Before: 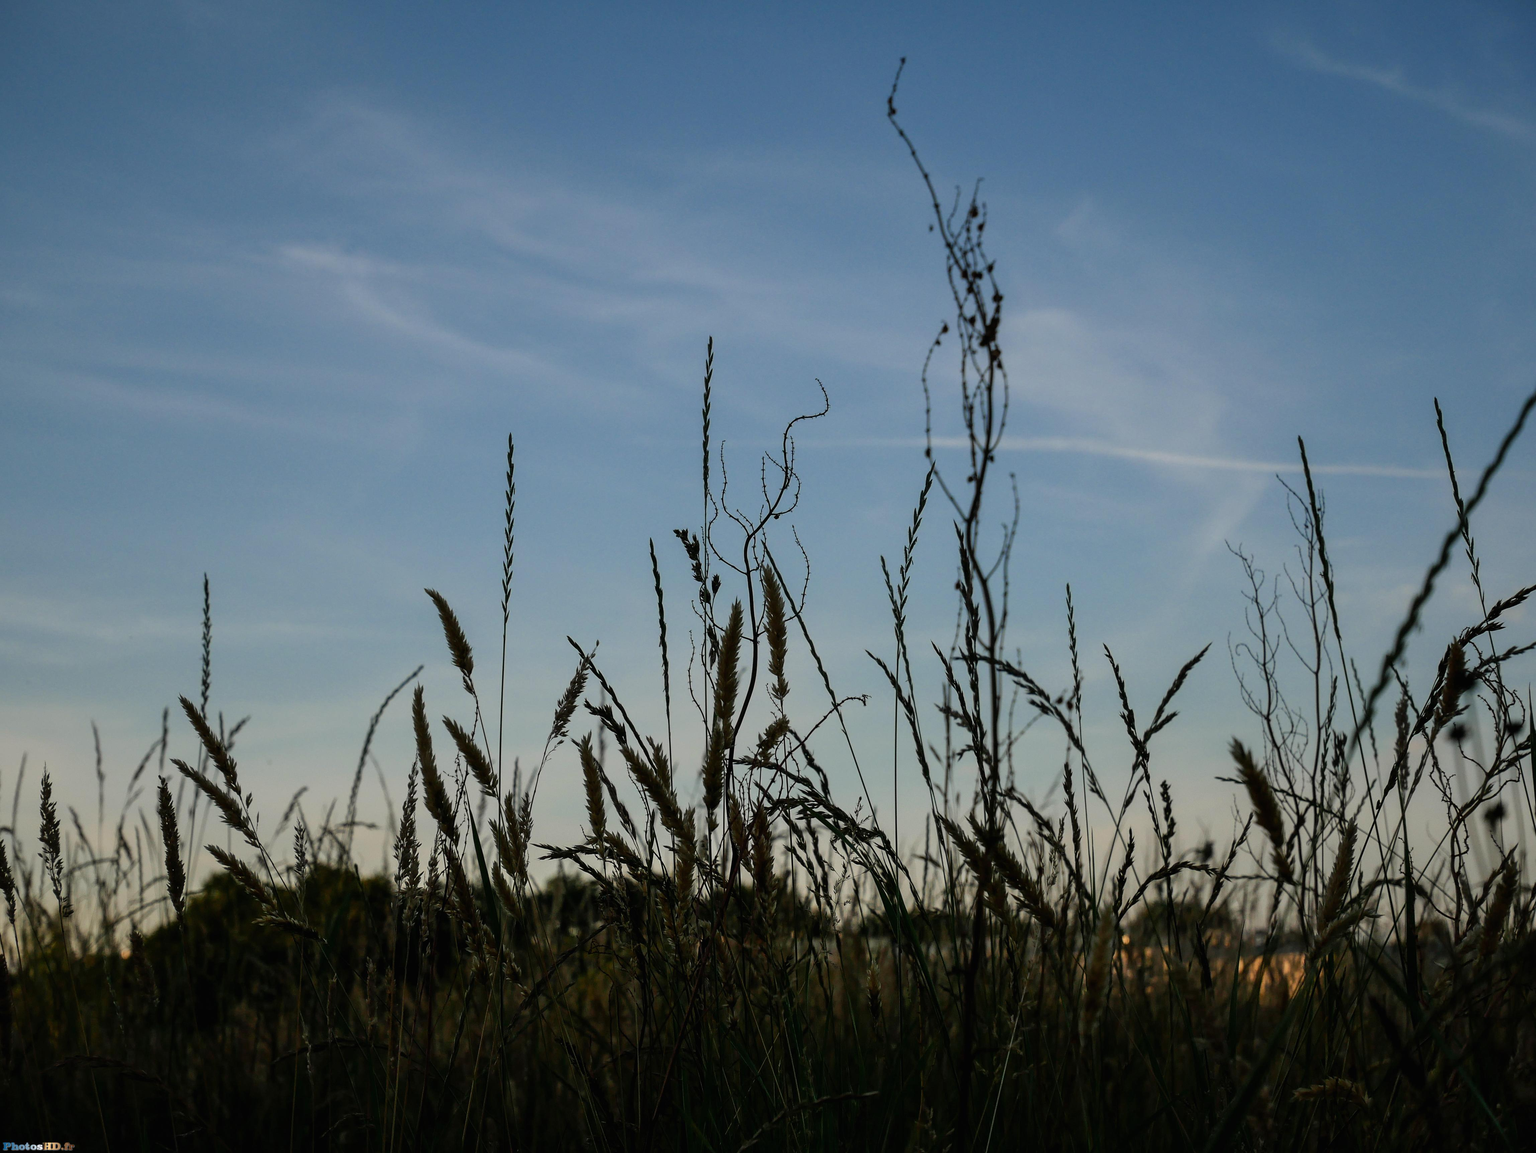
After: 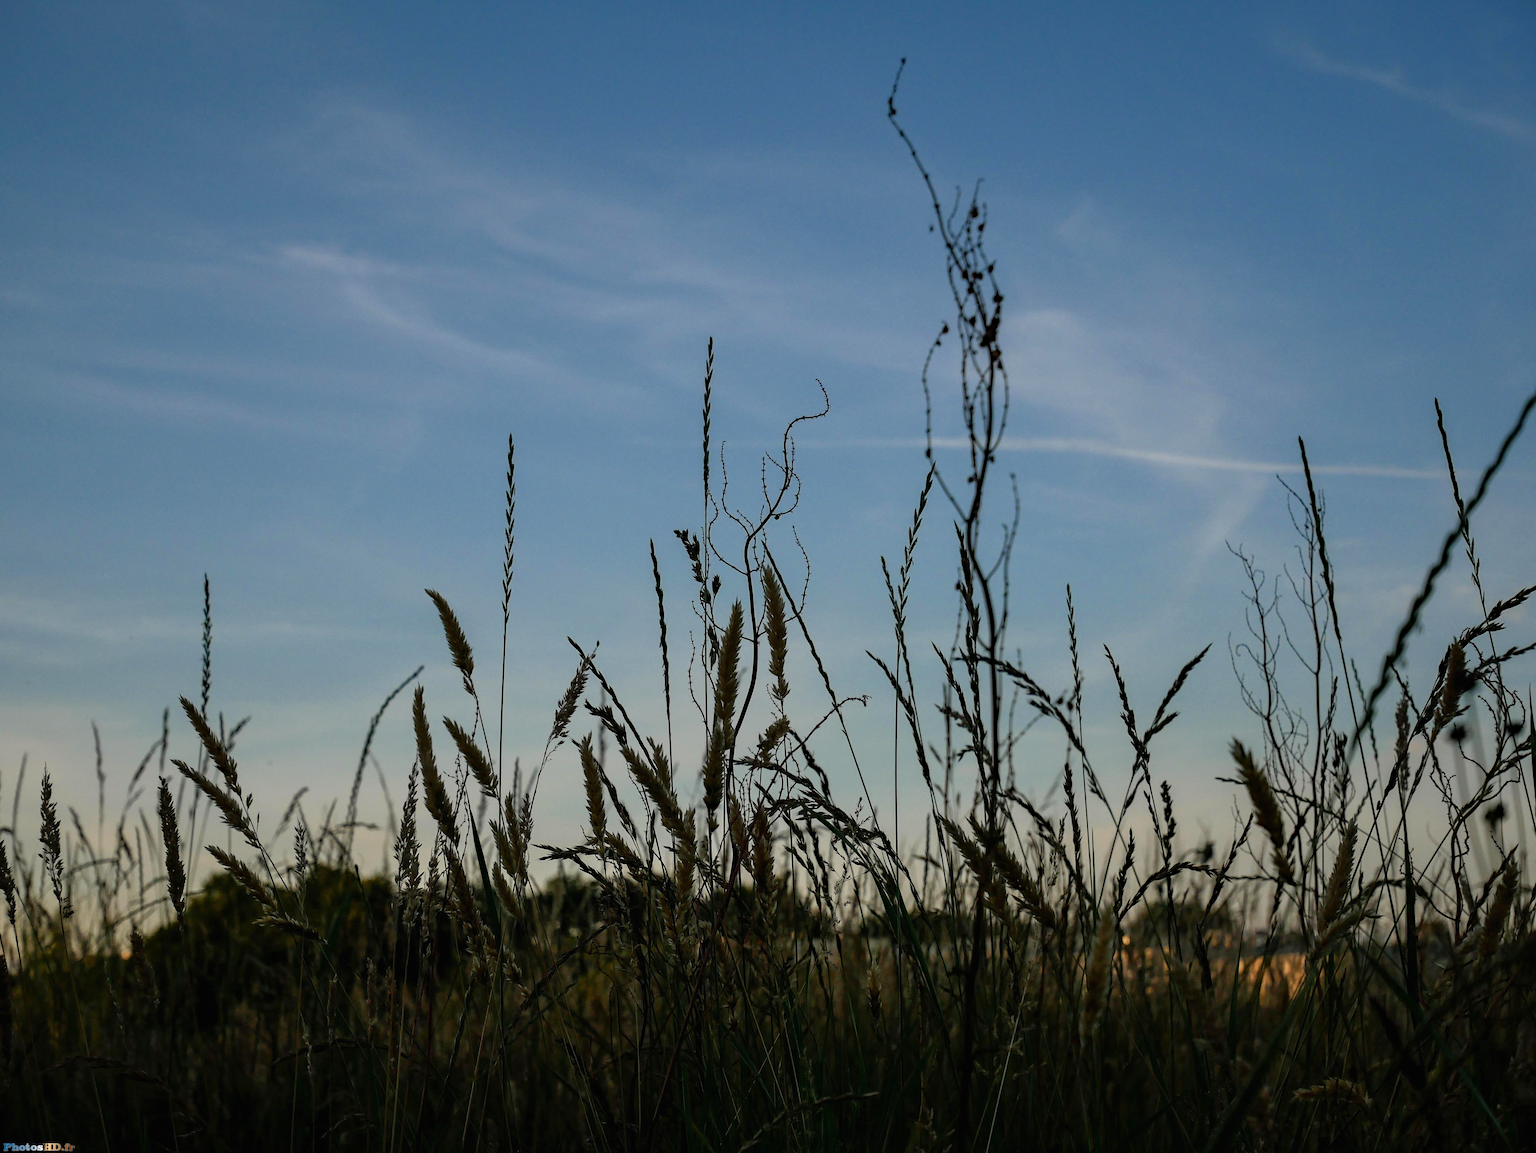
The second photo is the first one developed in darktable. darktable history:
haze removal: adaptive false
rgb curve: curves: ch0 [(0, 0) (0.053, 0.068) (0.122, 0.128) (1, 1)]
